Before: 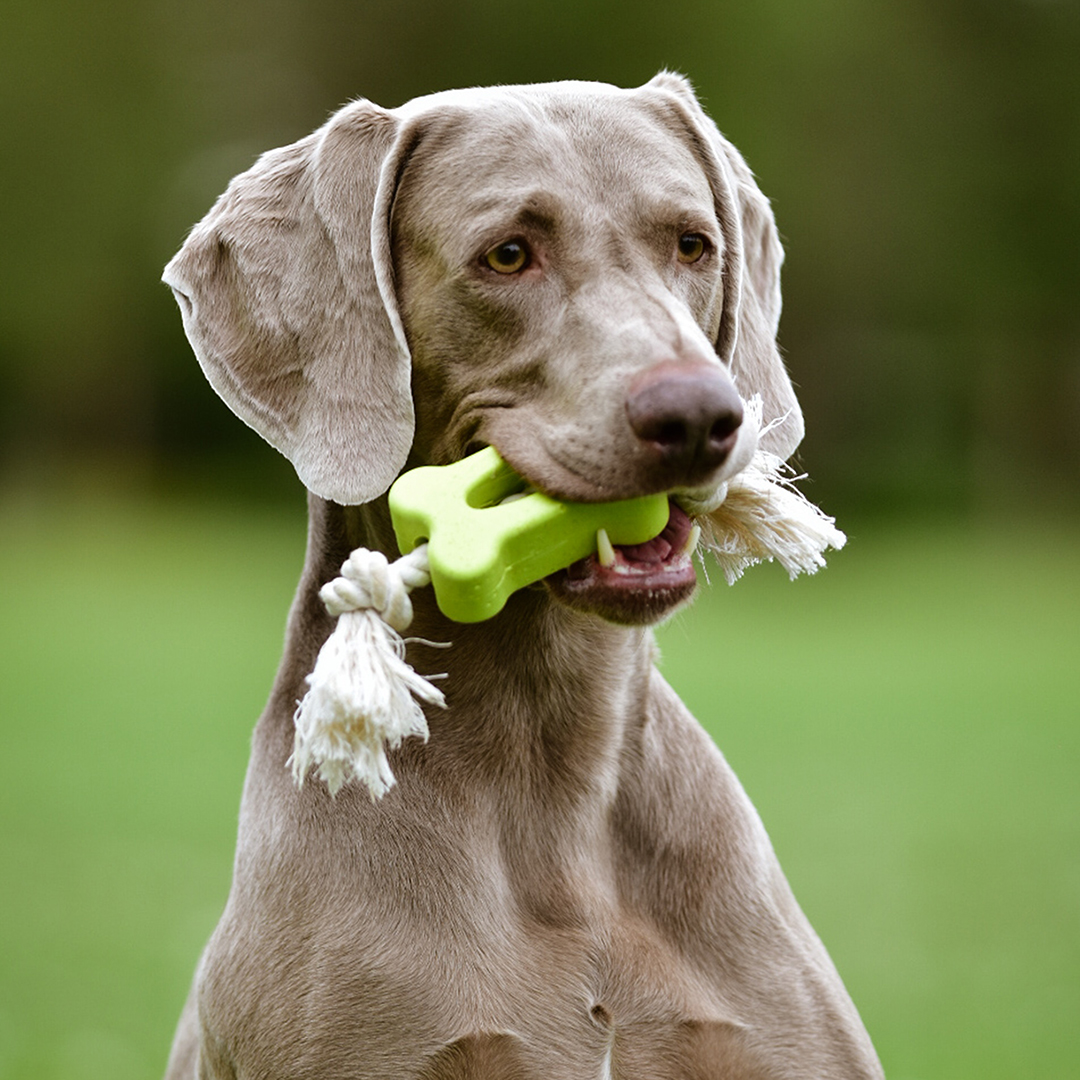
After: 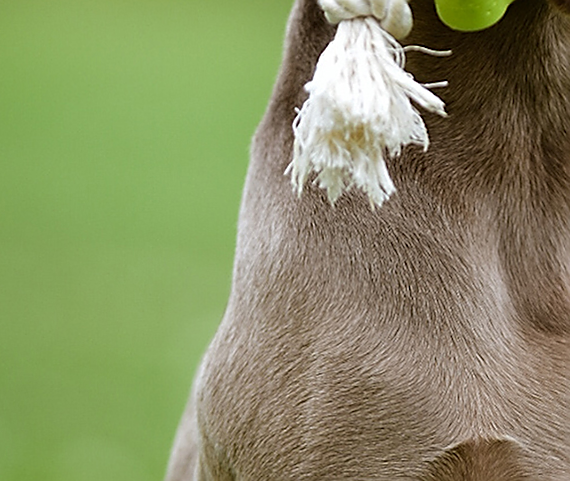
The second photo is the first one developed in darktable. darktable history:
sharpen: radius 1.4, amount 1.25, threshold 0.7
rotate and perspective: rotation 0.174°, lens shift (vertical) 0.013, lens shift (horizontal) 0.019, shear 0.001, automatic cropping original format, crop left 0.007, crop right 0.991, crop top 0.016, crop bottom 0.997
crop and rotate: top 54.778%, right 46.61%, bottom 0.159%
